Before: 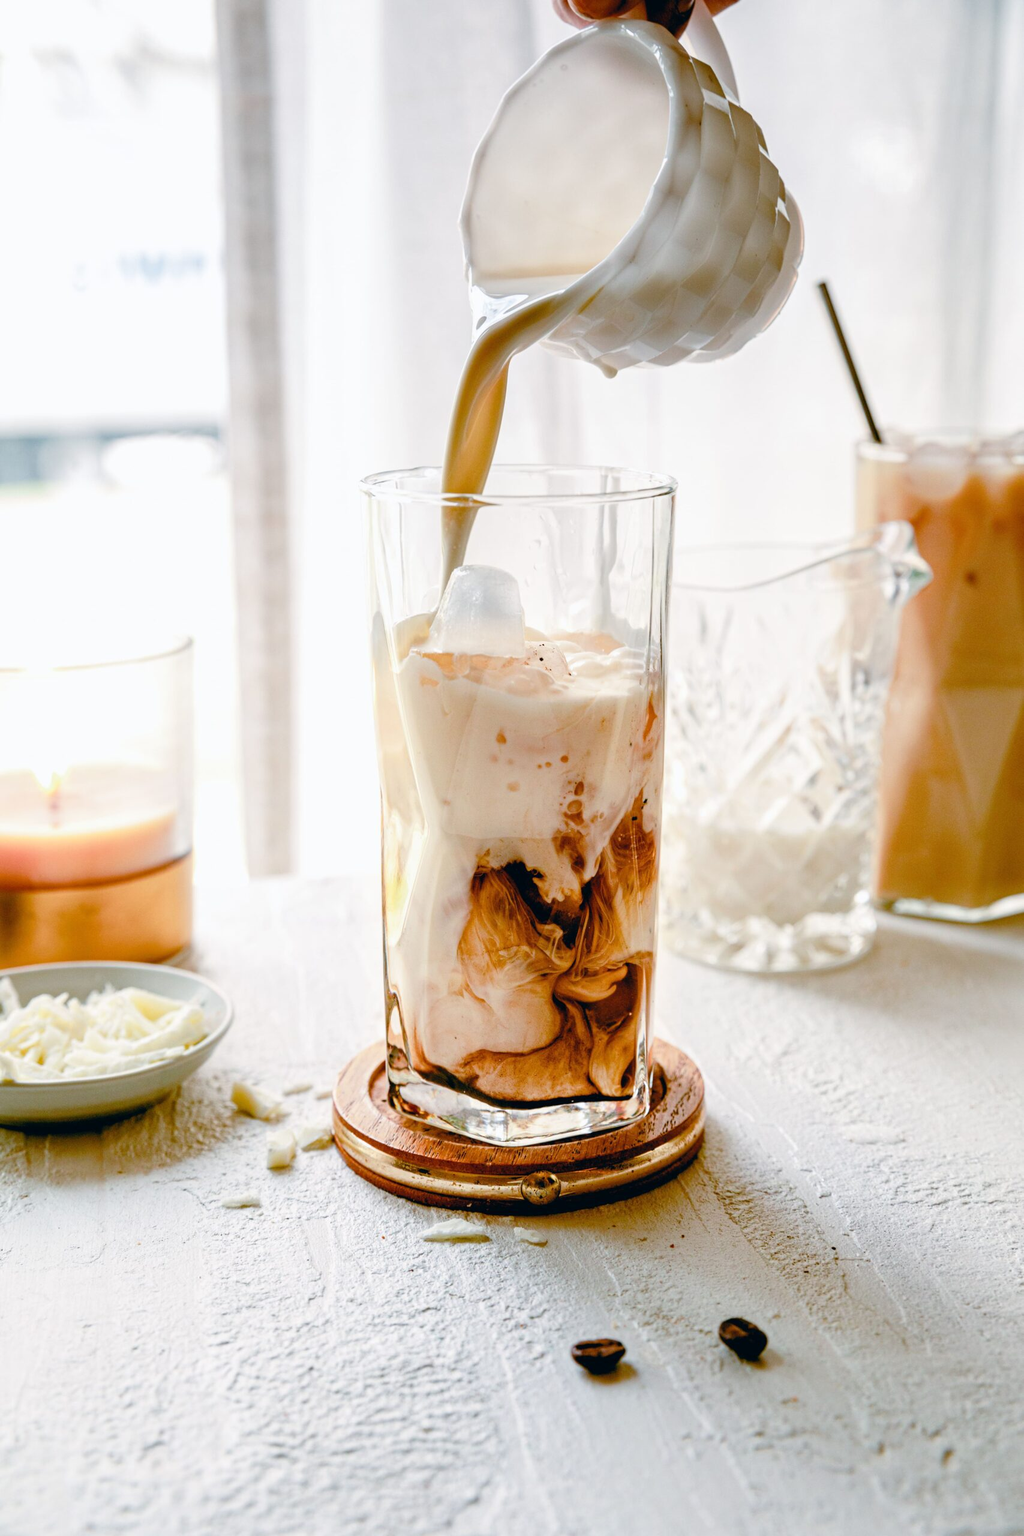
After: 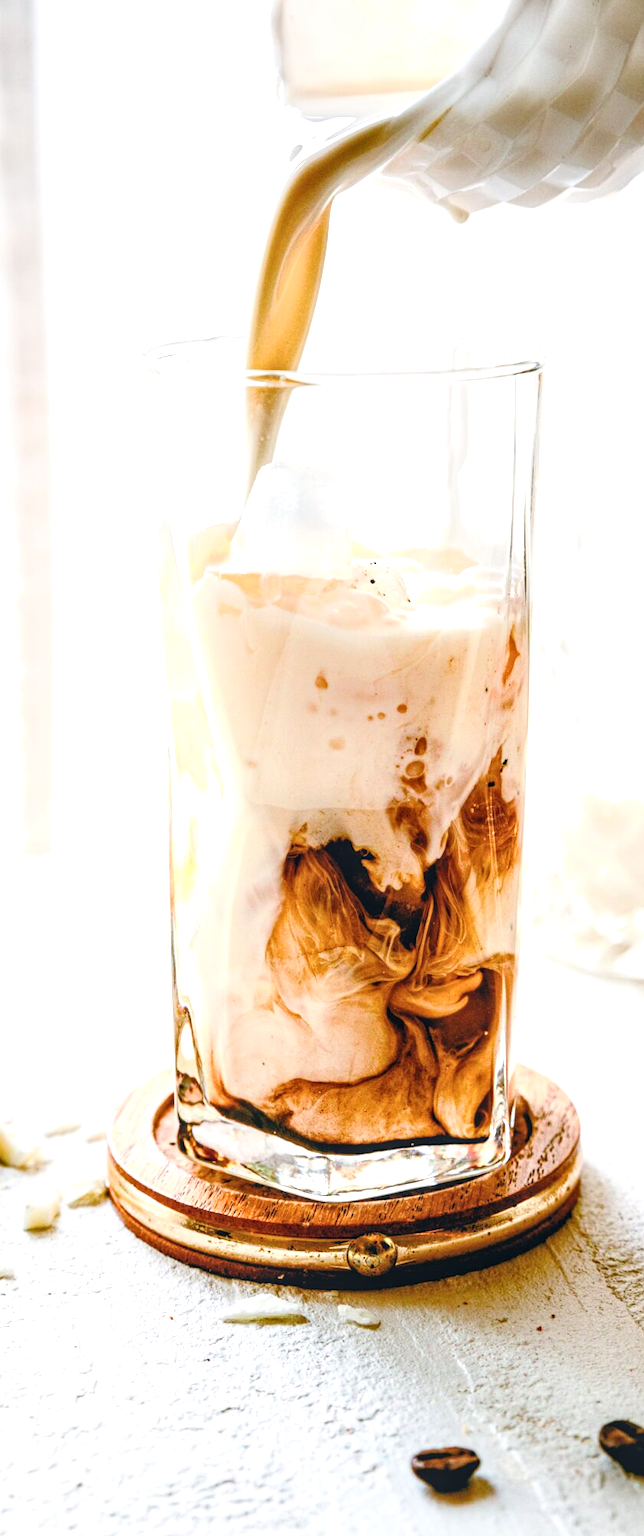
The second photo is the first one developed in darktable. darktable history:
crop and rotate: angle 0.02°, left 24.353%, top 13.219%, right 26.156%, bottom 8.224%
exposure: black level correction -0.002, exposure 0.54 EV, compensate highlight preservation false
shadows and highlights: shadows 0, highlights 40
local contrast: on, module defaults
